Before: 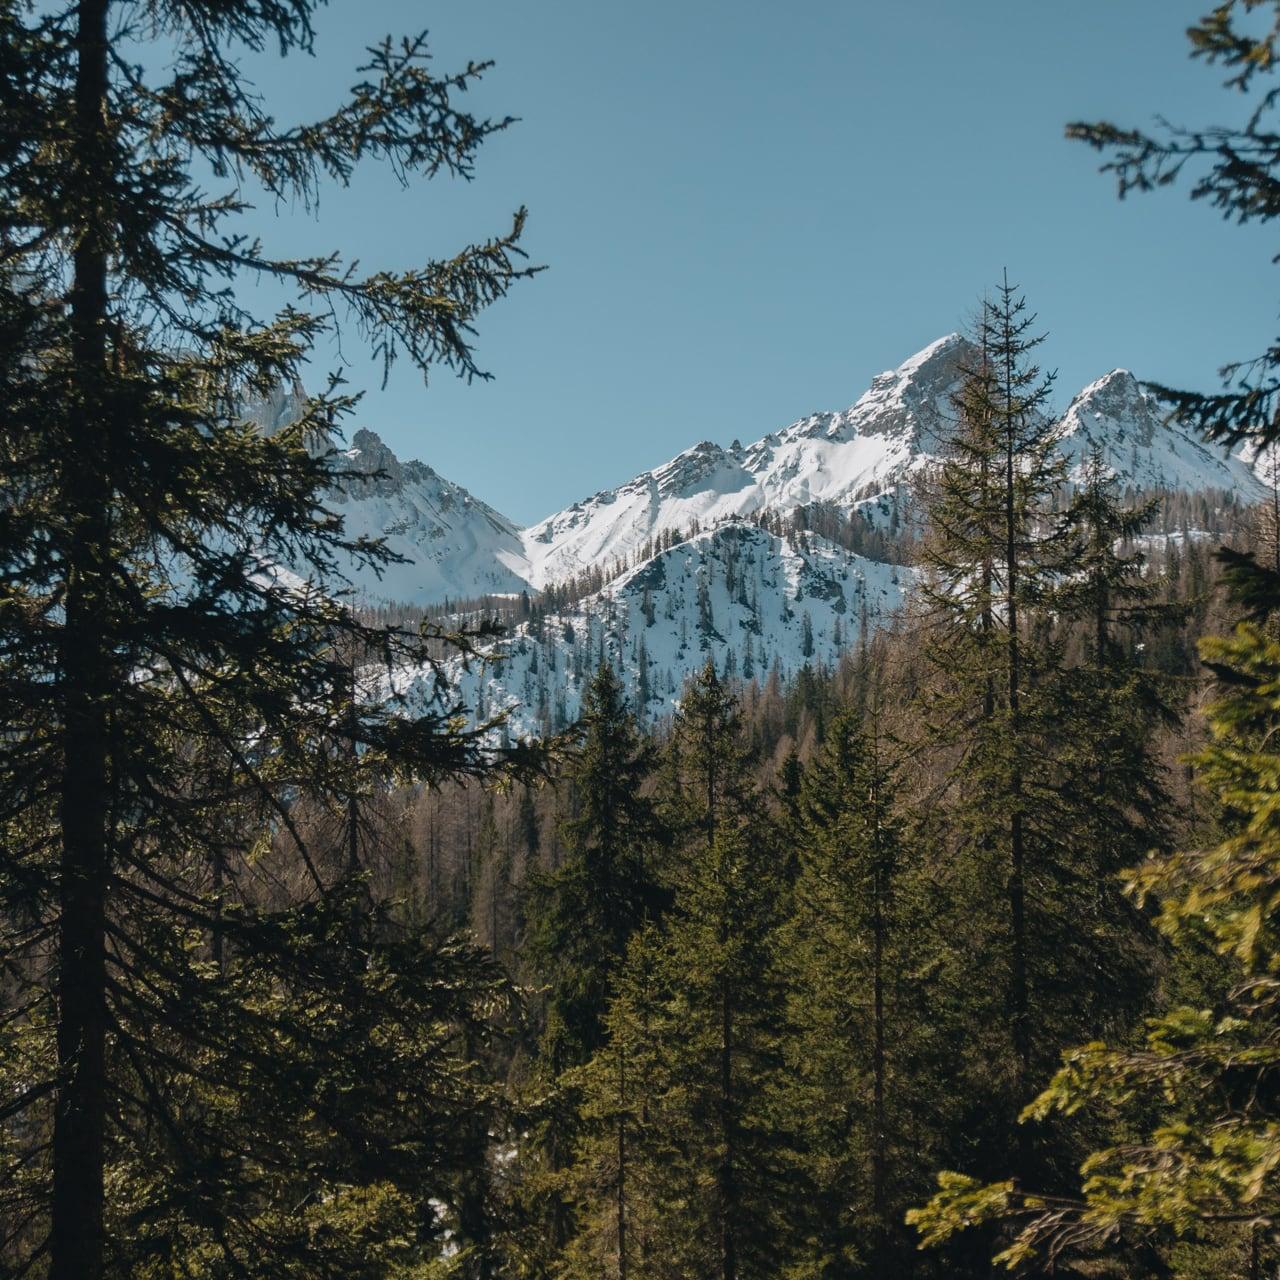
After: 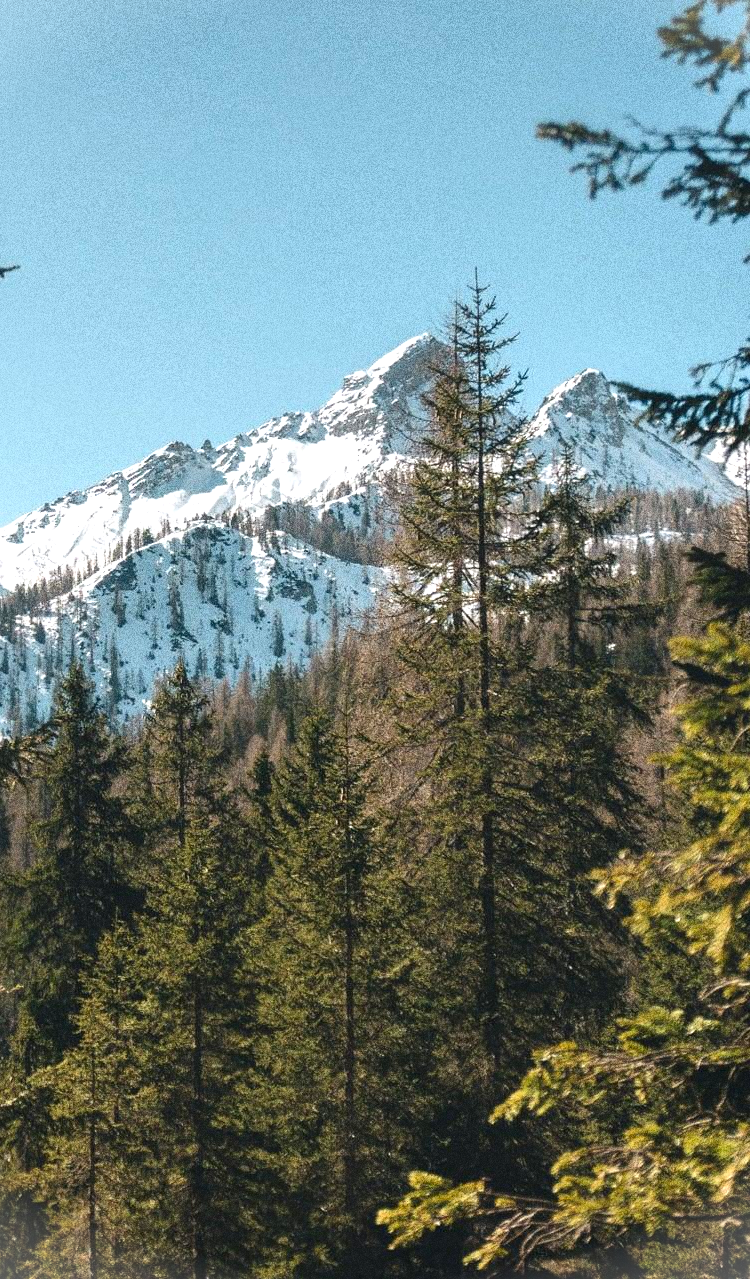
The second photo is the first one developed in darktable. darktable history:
grain: coarseness 10.62 ISO, strength 55.56%
exposure: black level correction 0, exposure 0.9 EV, compensate highlight preservation false
vignetting: fall-off start 100%, brightness 0.3, saturation 0
crop: left 41.402%
